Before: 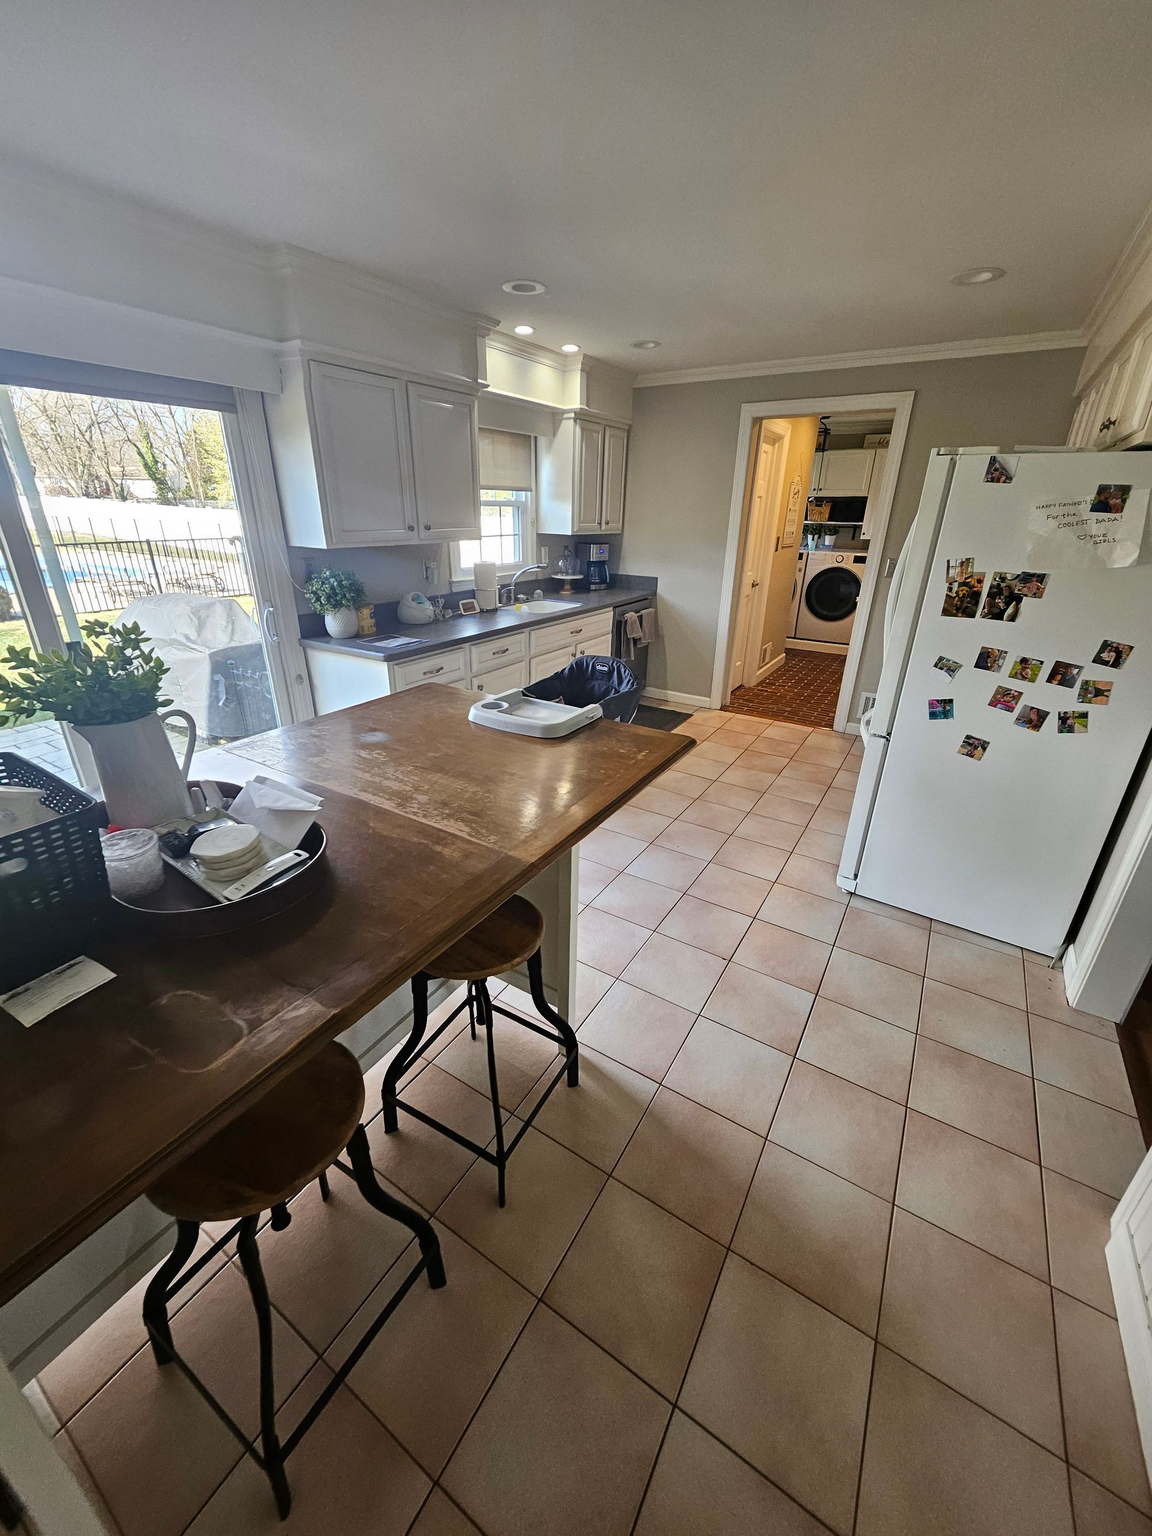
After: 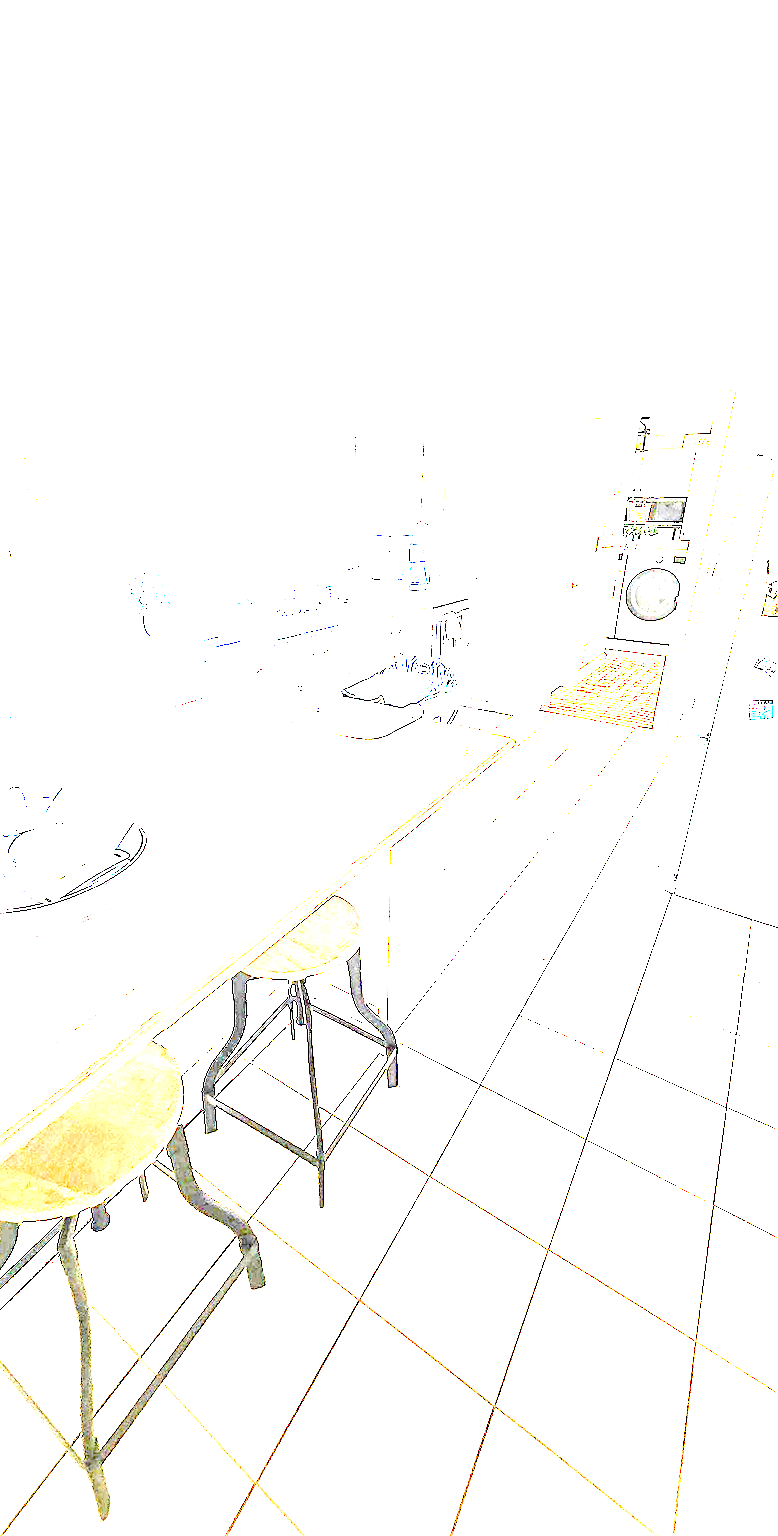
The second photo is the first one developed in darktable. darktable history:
exposure: exposure 7.901 EV, compensate exposure bias true, compensate highlight preservation false
crop and rotate: left 15.693%, right 16.729%
contrast brightness saturation: contrast 0.106, saturation -0.158
sharpen: on, module defaults
